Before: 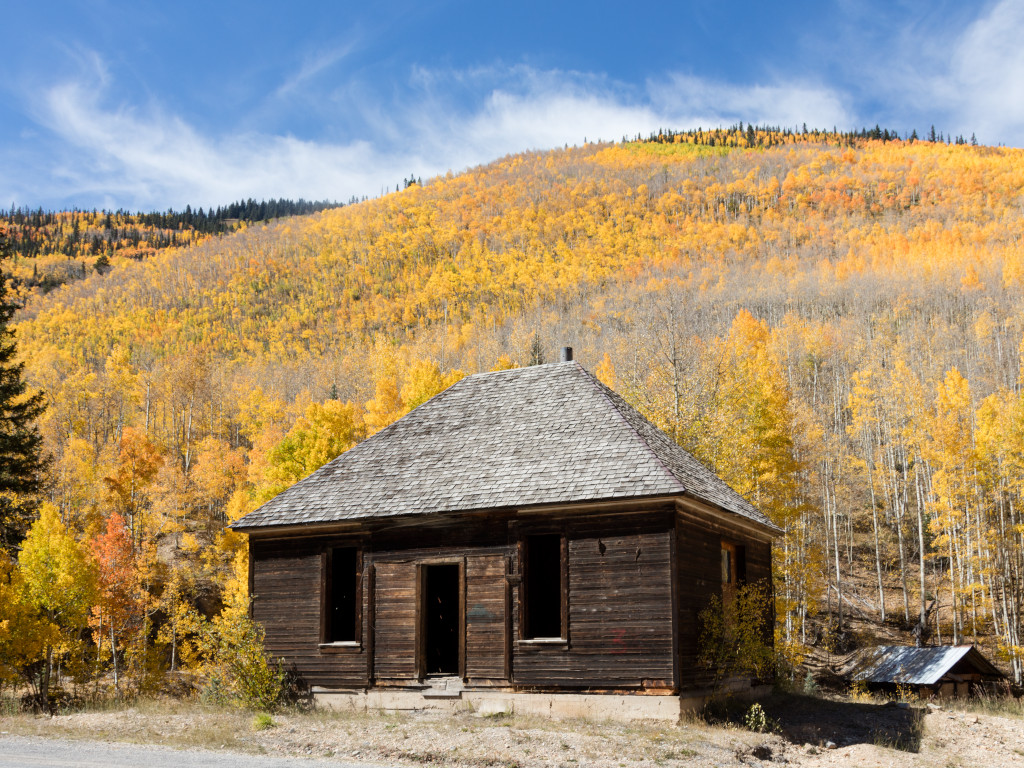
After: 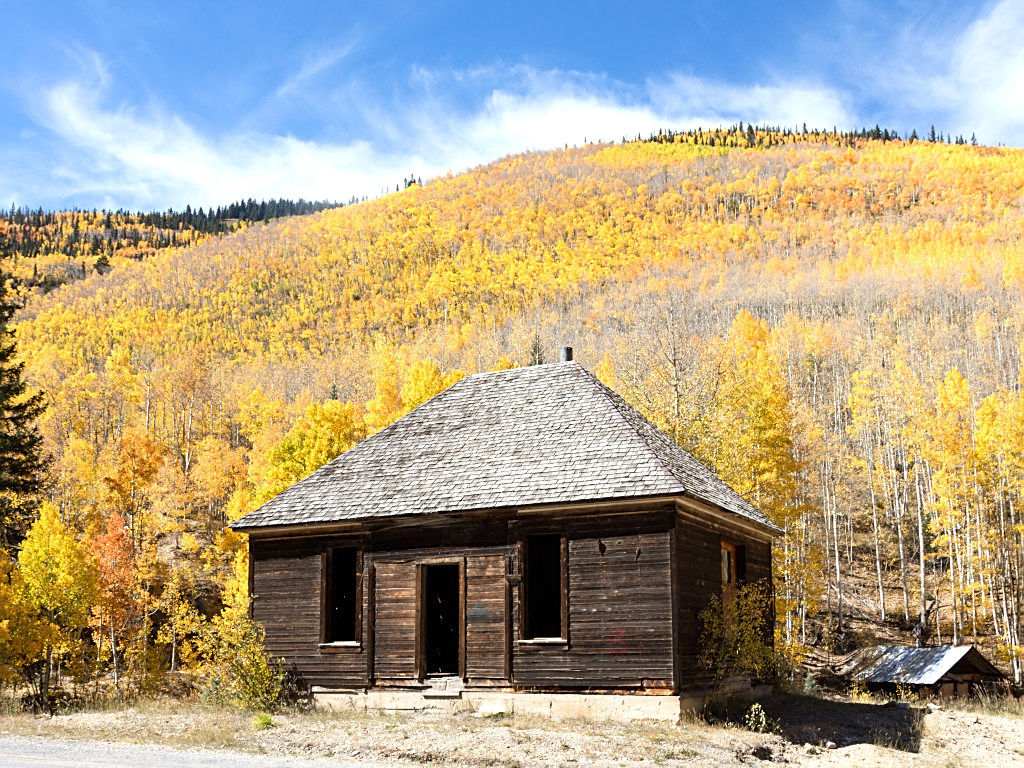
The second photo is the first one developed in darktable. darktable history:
exposure: black level correction 0, exposure 0.5 EV, compensate exposure bias true, compensate highlight preservation false
sharpen: on, module defaults
